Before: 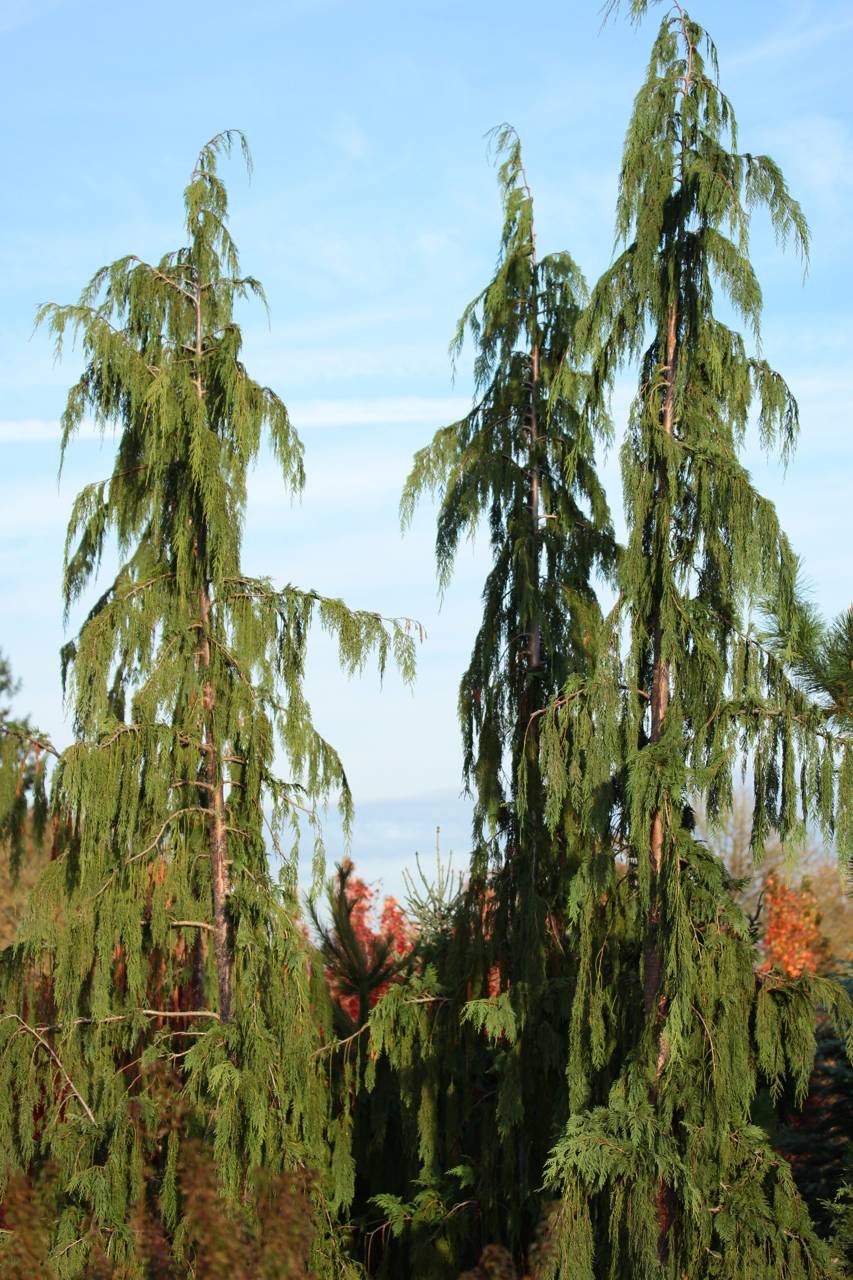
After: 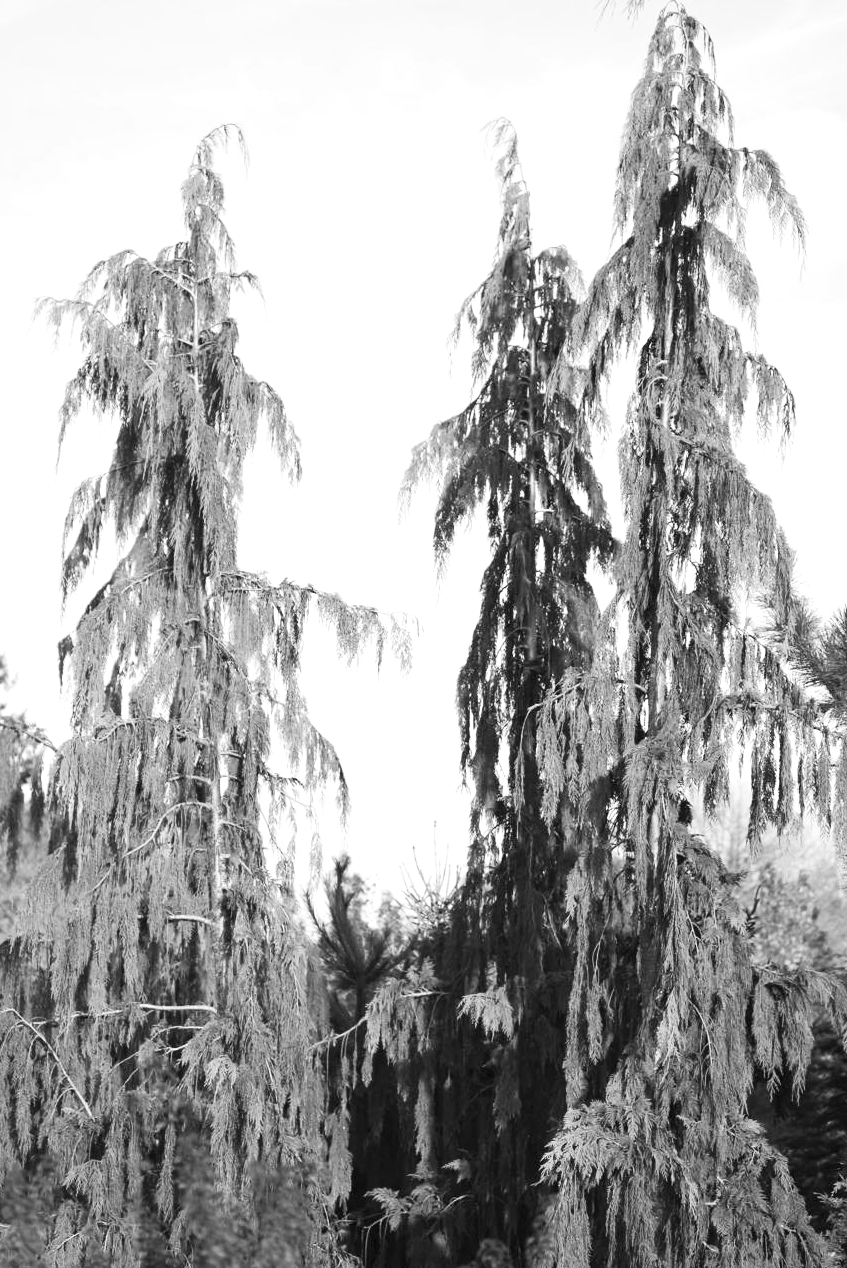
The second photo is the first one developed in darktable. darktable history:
exposure: black level correction 0, exposure 0.6 EV, compensate exposure bias true, compensate highlight preservation false
contrast brightness saturation: contrast 0.2, brightness 0.16, saturation 0.22
crop: left 0.434%, top 0.485%, right 0.244%, bottom 0.386%
color balance rgb: linear chroma grading › global chroma 10%, perceptual saturation grading › global saturation 5%, perceptual brilliance grading › global brilliance 4%, global vibrance 7%, saturation formula JzAzBz (2021)
white balance: red 0.925, blue 1.046
monochrome: on, module defaults
